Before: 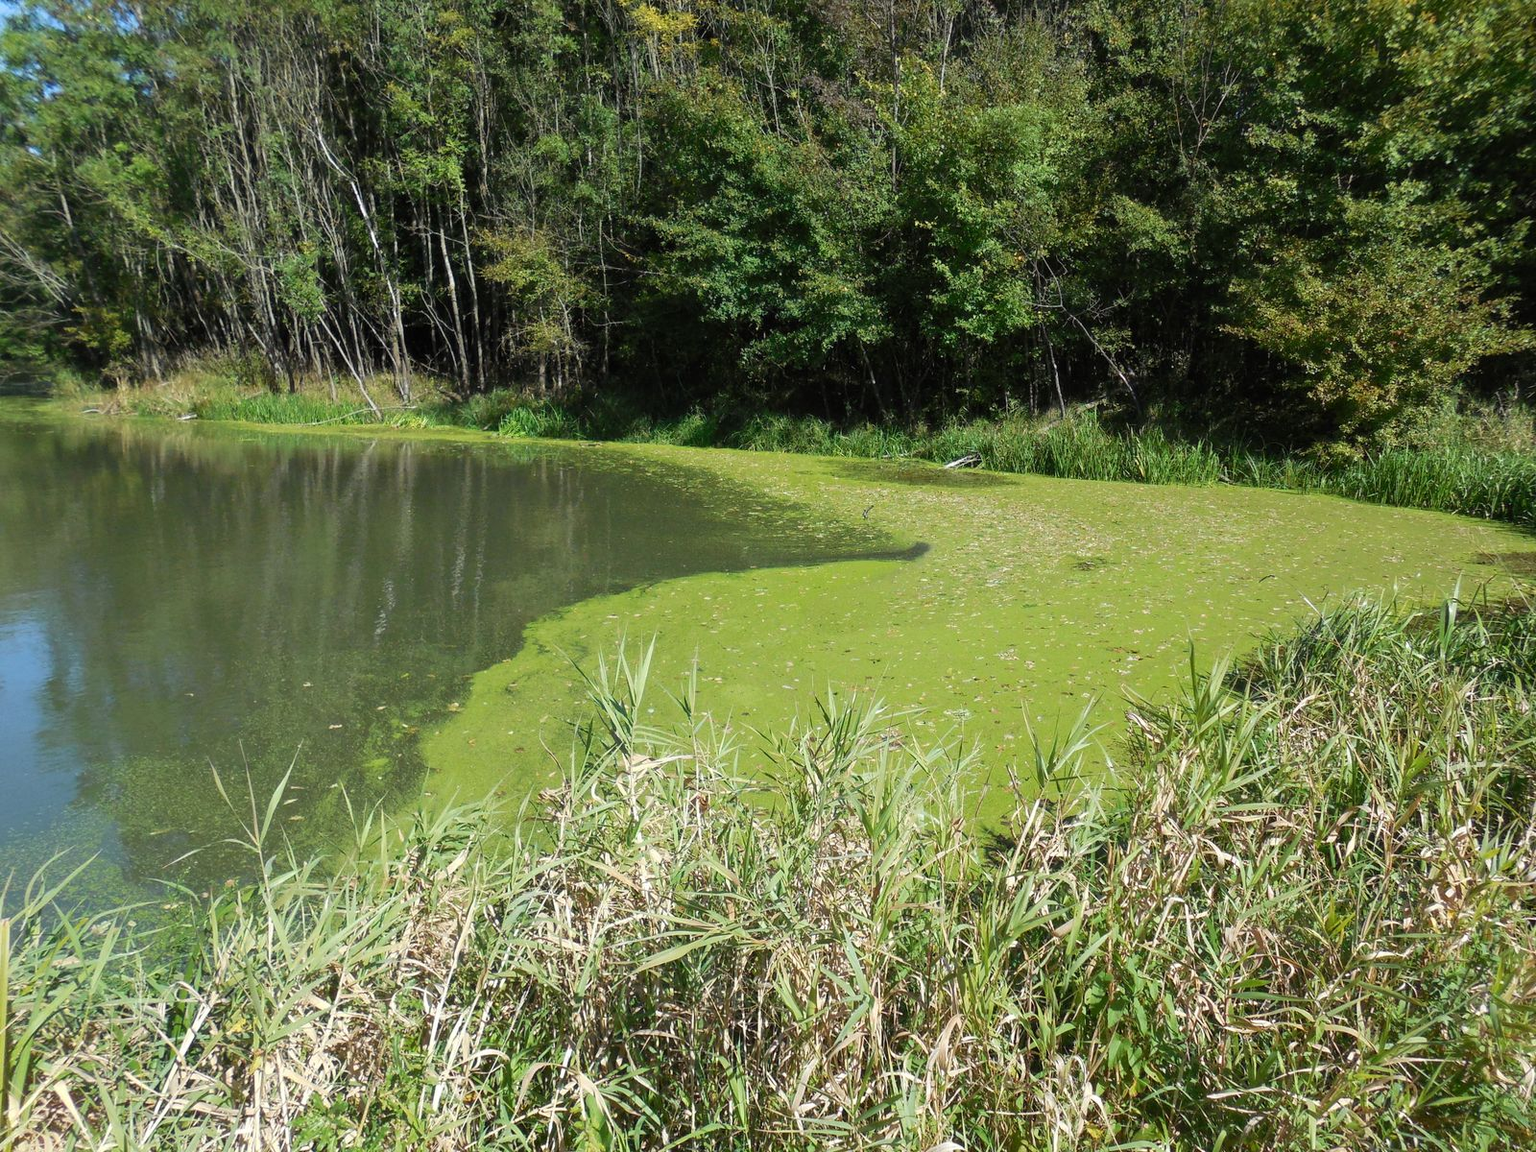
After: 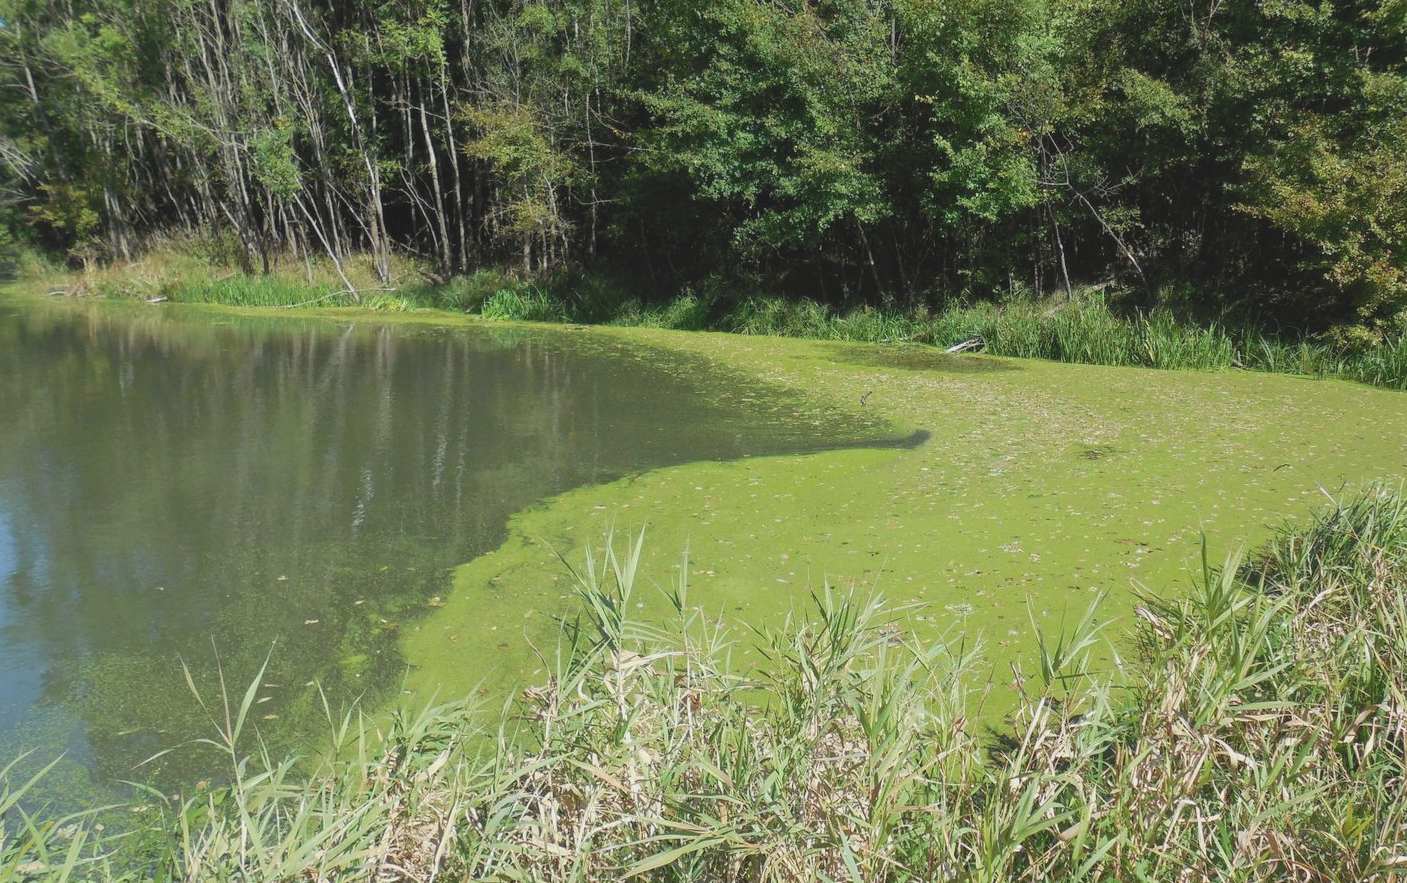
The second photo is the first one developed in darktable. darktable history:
contrast brightness saturation: contrast -0.15, brightness 0.05, saturation -0.12
crop and rotate: left 2.425%, top 11.305%, right 9.6%, bottom 15.08%
